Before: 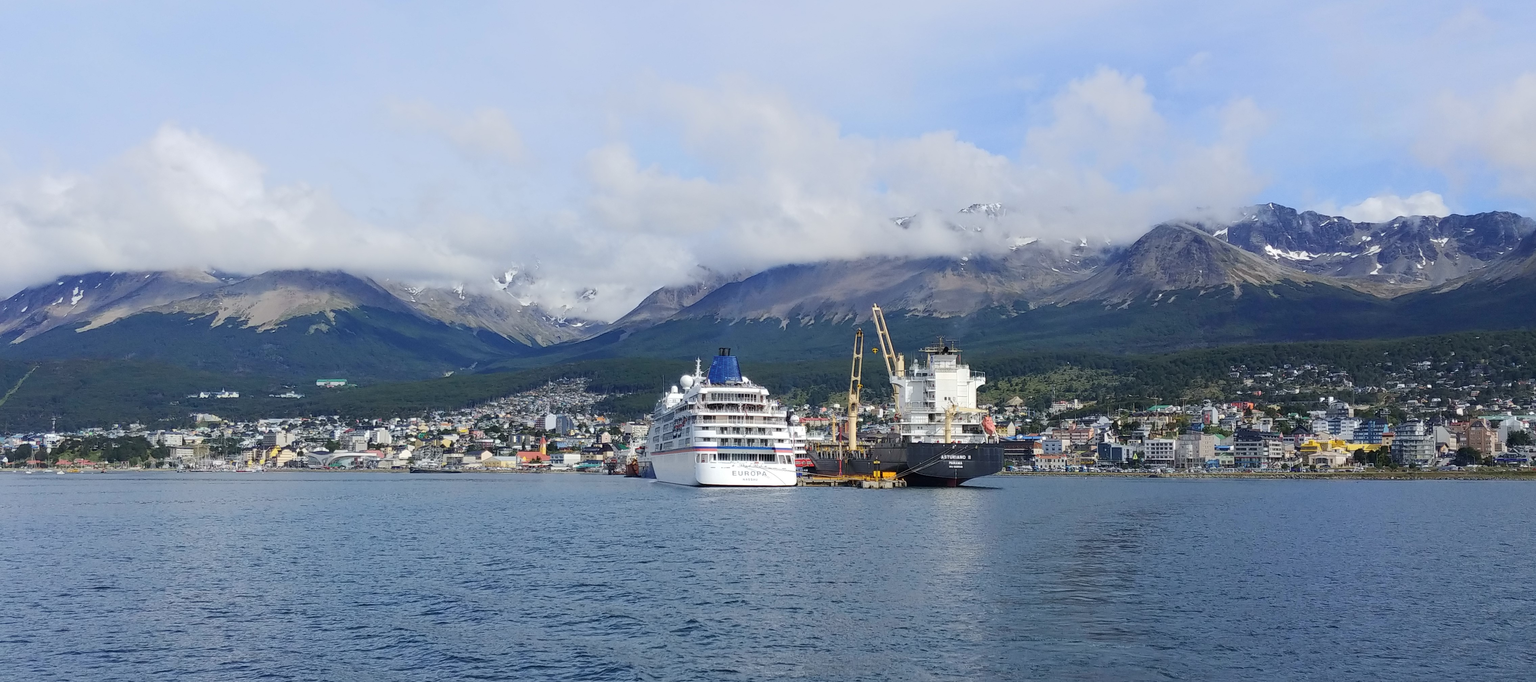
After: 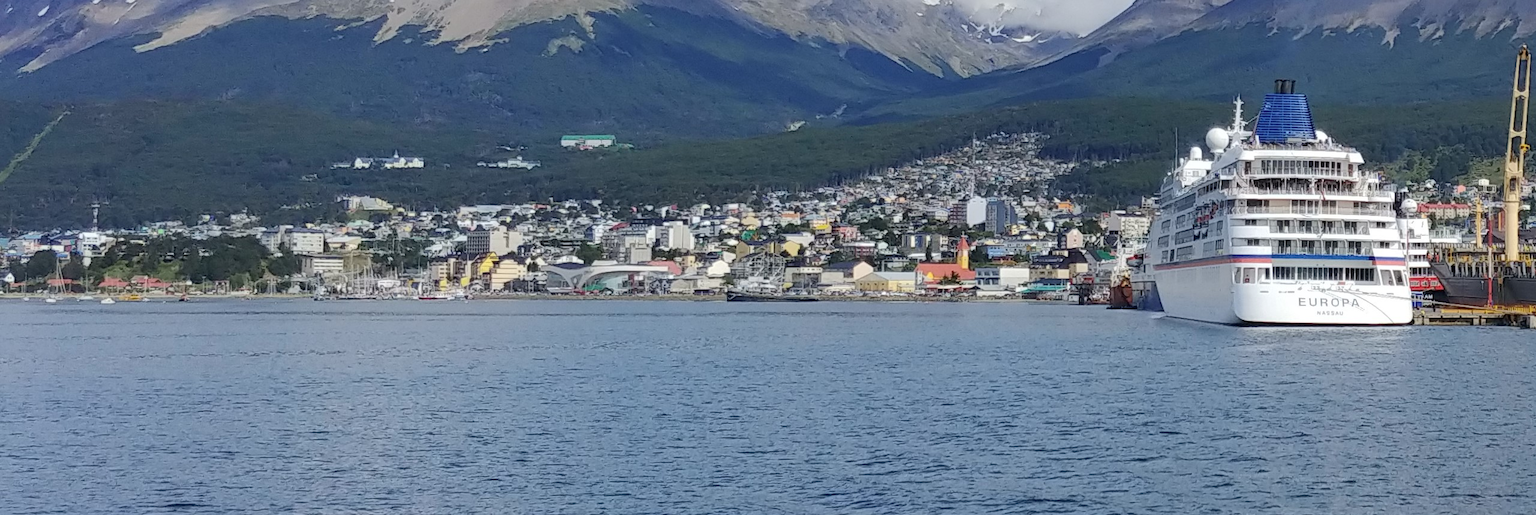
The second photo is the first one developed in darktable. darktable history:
shadows and highlights: shadows 25, highlights -25
crop: top 44.483%, right 43.593%, bottom 12.892%
